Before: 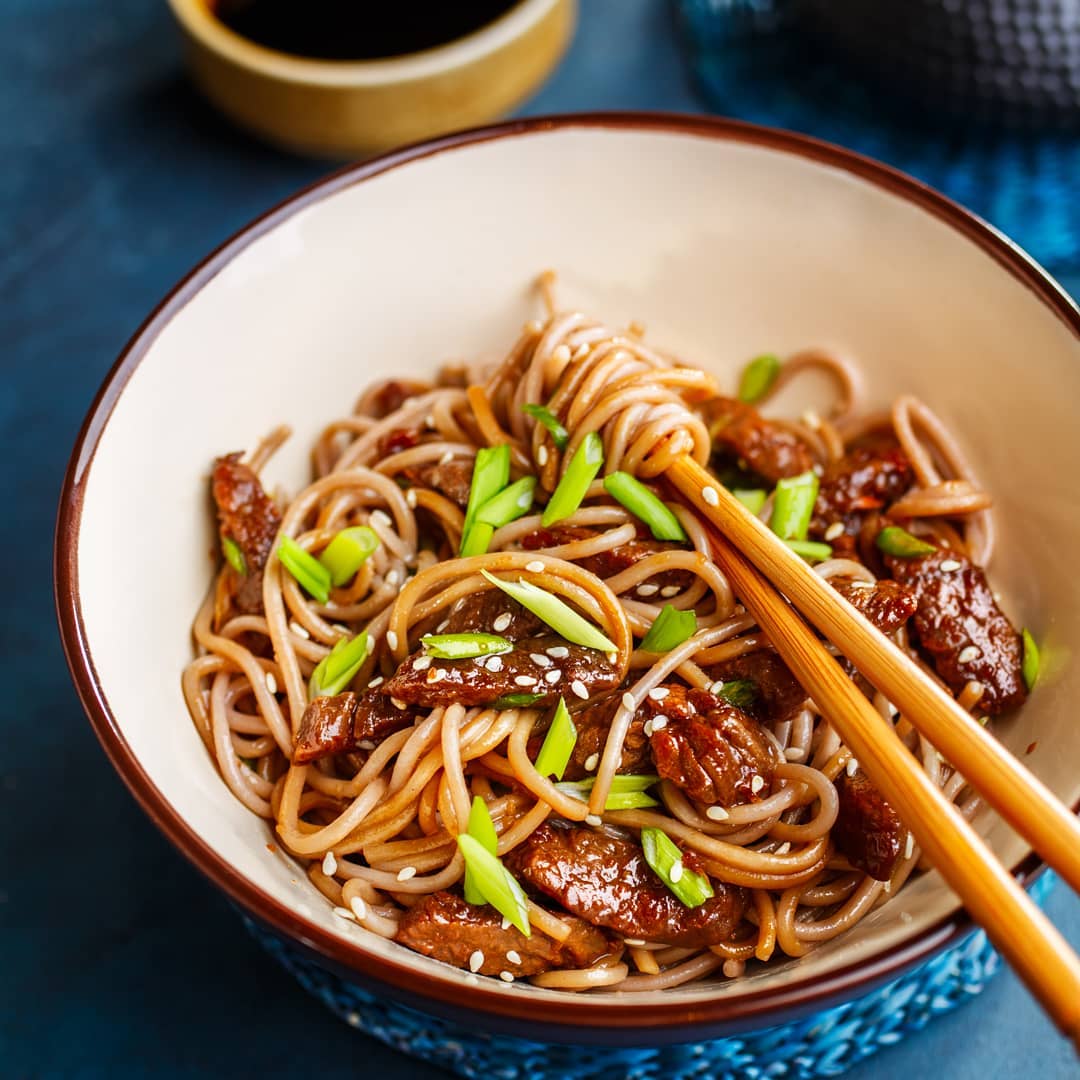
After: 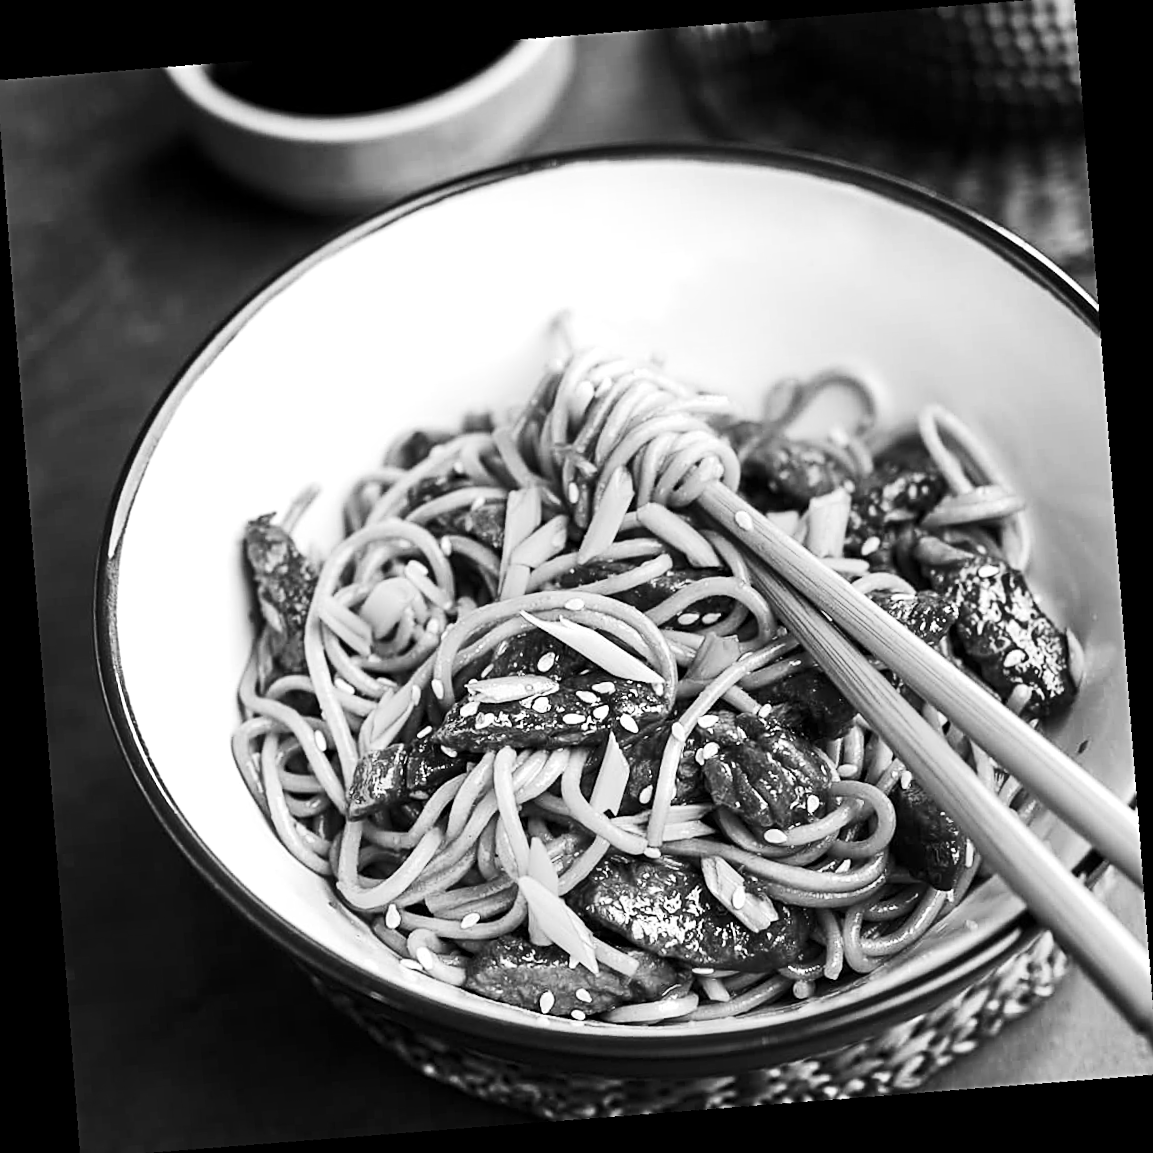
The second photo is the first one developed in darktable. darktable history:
crop and rotate: angle -2.38°
sharpen: amount 0.6
rotate and perspective: rotation -6.83°, automatic cropping off
contrast brightness saturation: contrast 0.26, brightness 0.02, saturation 0.87
exposure: black level correction 0.001, exposure 0.5 EV, compensate exposure bias true, compensate highlight preservation false
monochrome: on, module defaults
